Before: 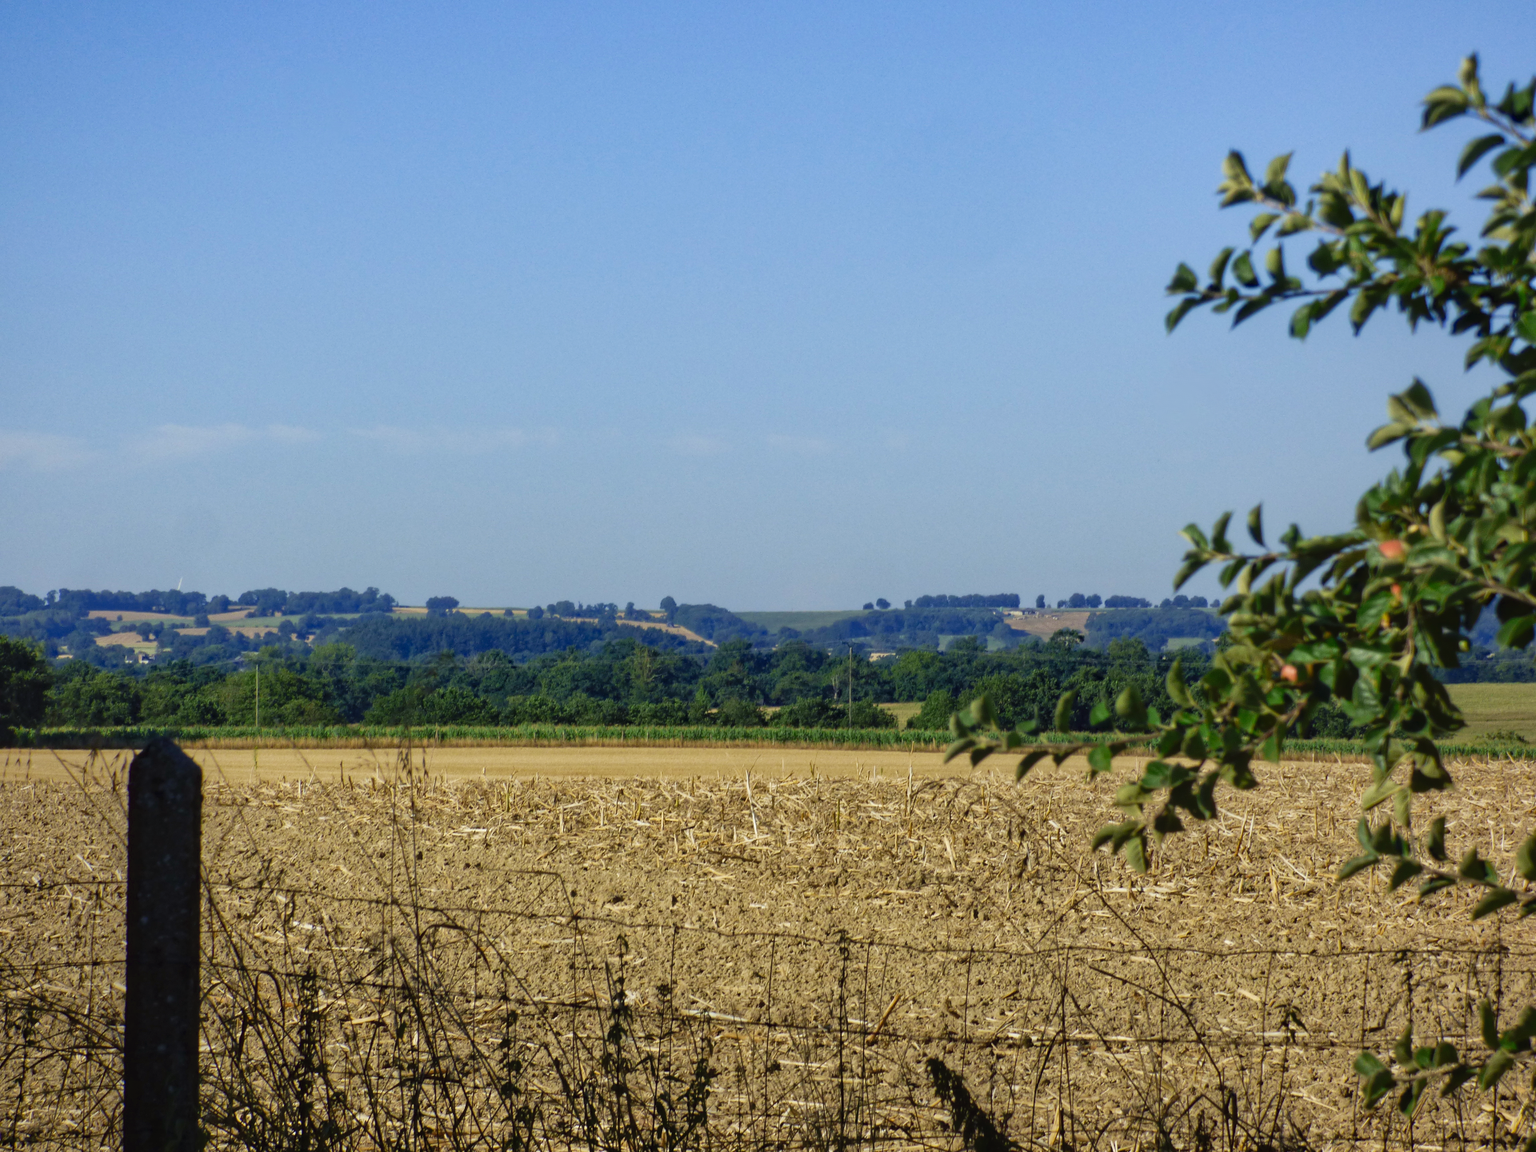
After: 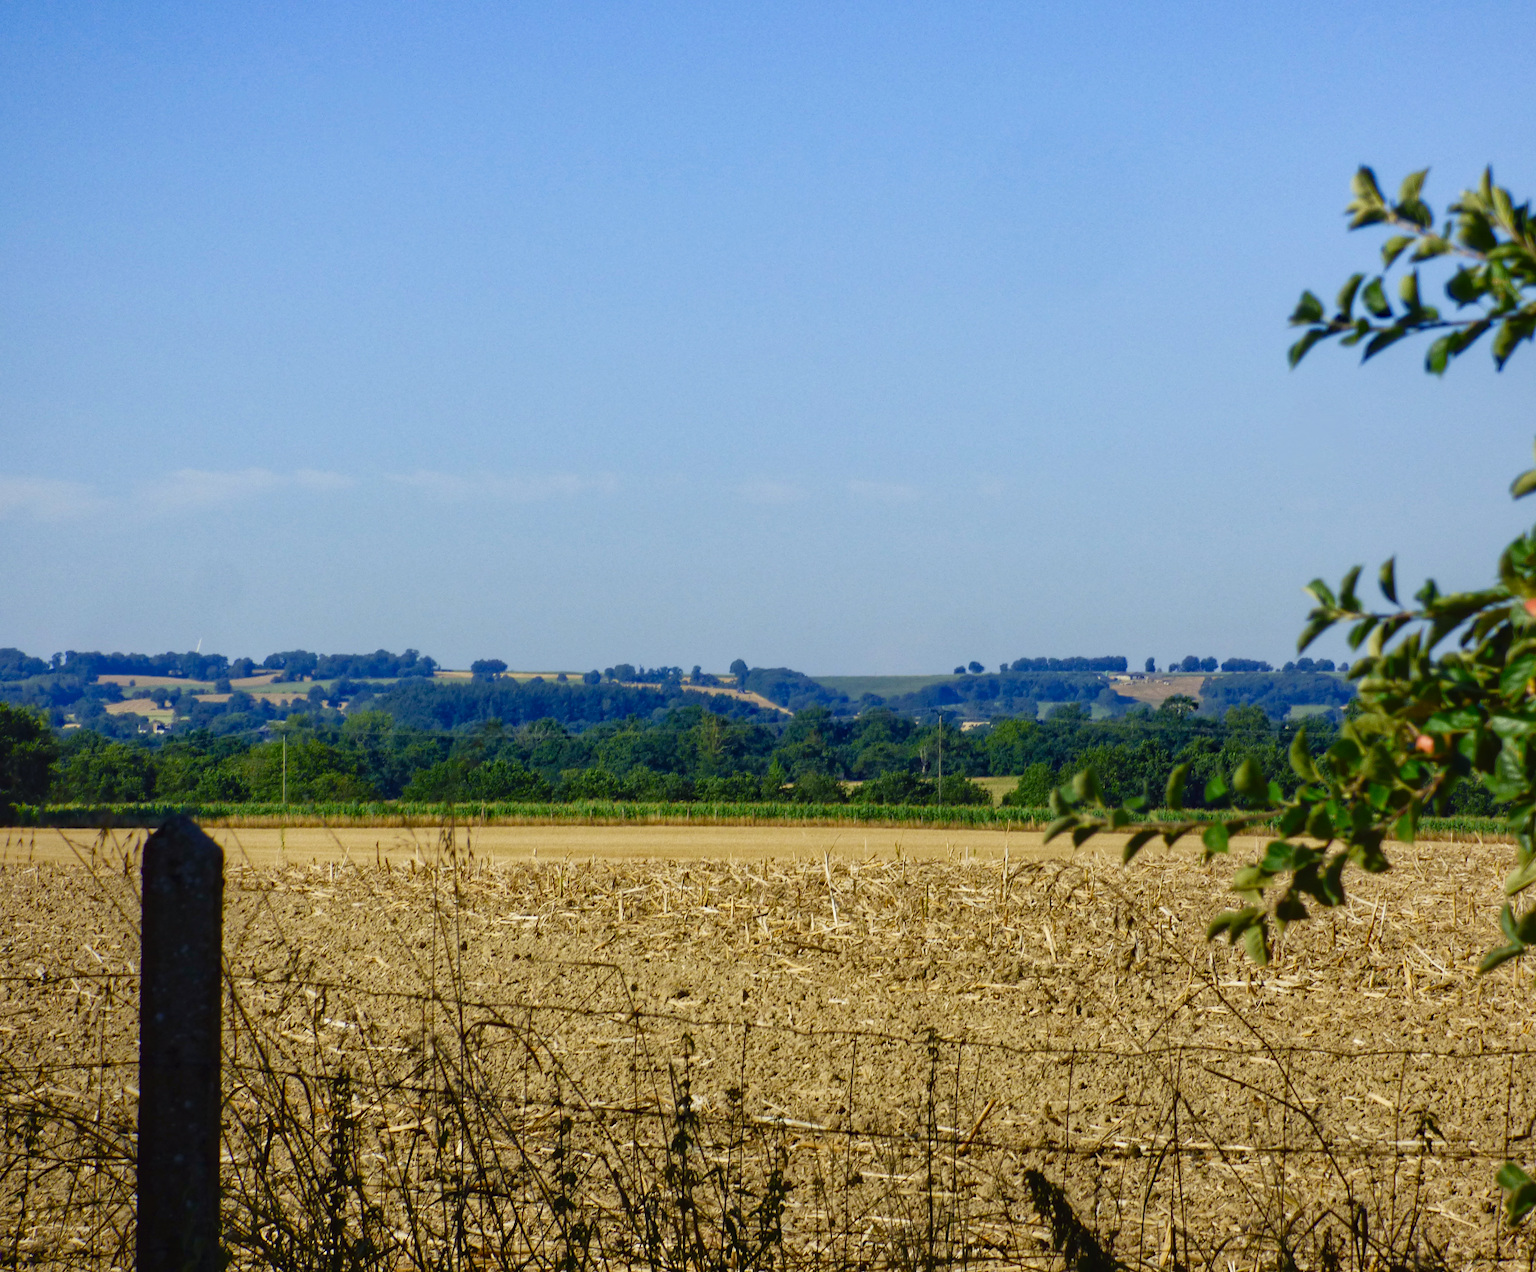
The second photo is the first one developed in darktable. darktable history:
crop: right 9.509%, bottom 0.031%
color balance rgb: perceptual saturation grading › global saturation 20%, perceptual saturation grading › highlights -25%, perceptual saturation grading › shadows 25%
contrast brightness saturation: contrast 0.1, brightness 0.02, saturation 0.02
